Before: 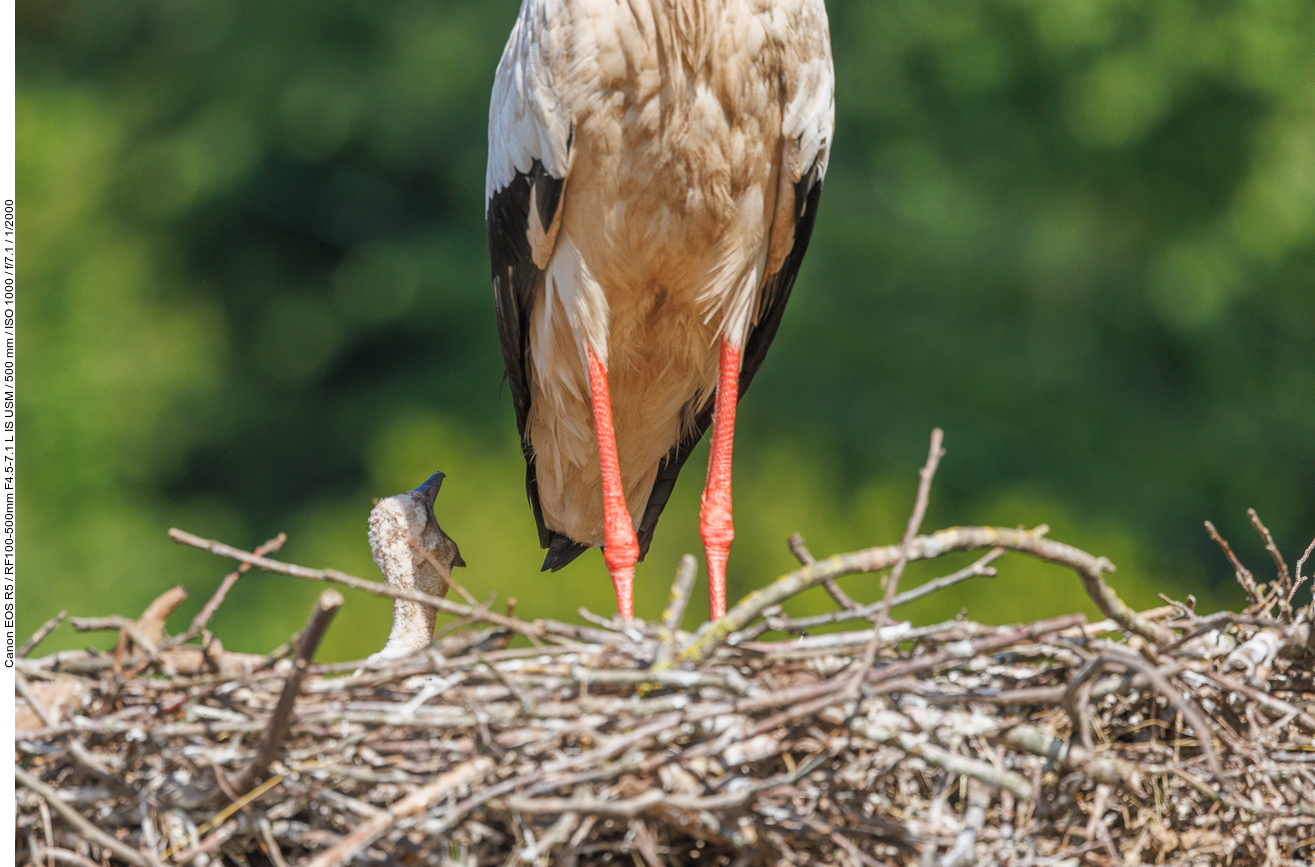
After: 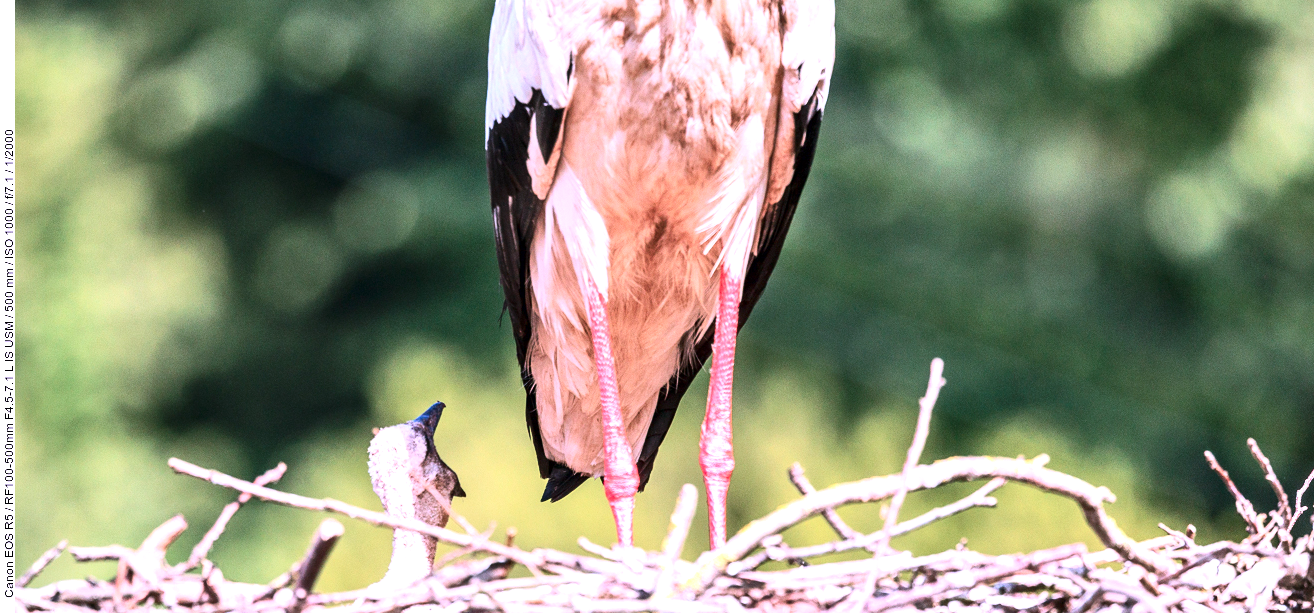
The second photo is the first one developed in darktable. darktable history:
color correction: highlights a* 15.03, highlights b* -25.07
exposure: black level correction 0, exposure 1.2 EV, compensate highlight preservation false
crop and rotate: top 8.293%, bottom 20.996%
vignetting: fall-off start 100%, brightness -0.282, width/height ratio 1.31
contrast brightness saturation: contrast 0.28
contrast equalizer: octaves 7, y [[0.6 ×6], [0.55 ×6], [0 ×6], [0 ×6], [0 ×6]], mix 0.53
